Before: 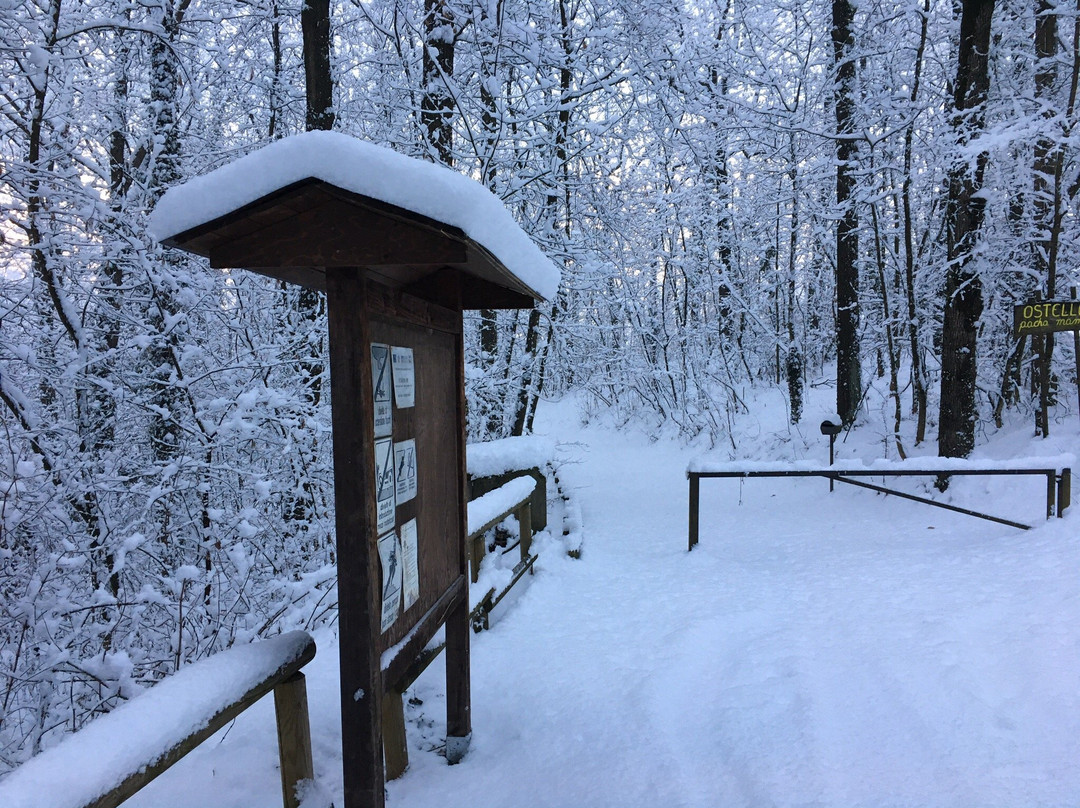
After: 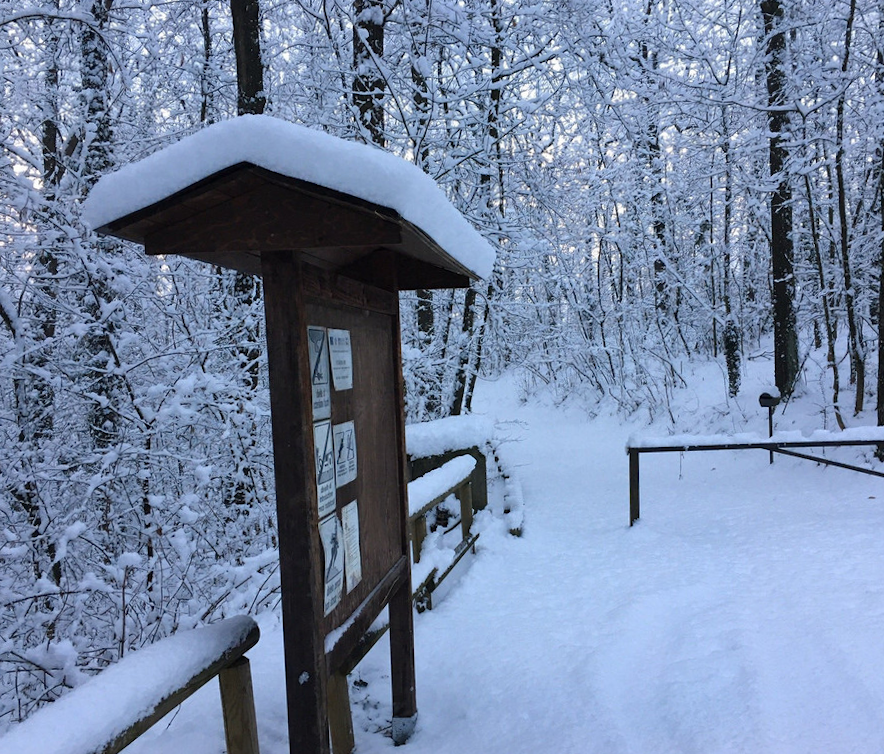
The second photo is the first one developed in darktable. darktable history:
crop and rotate: angle 1.34°, left 4.384%, top 1.14%, right 11.156%, bottom 2.65%
